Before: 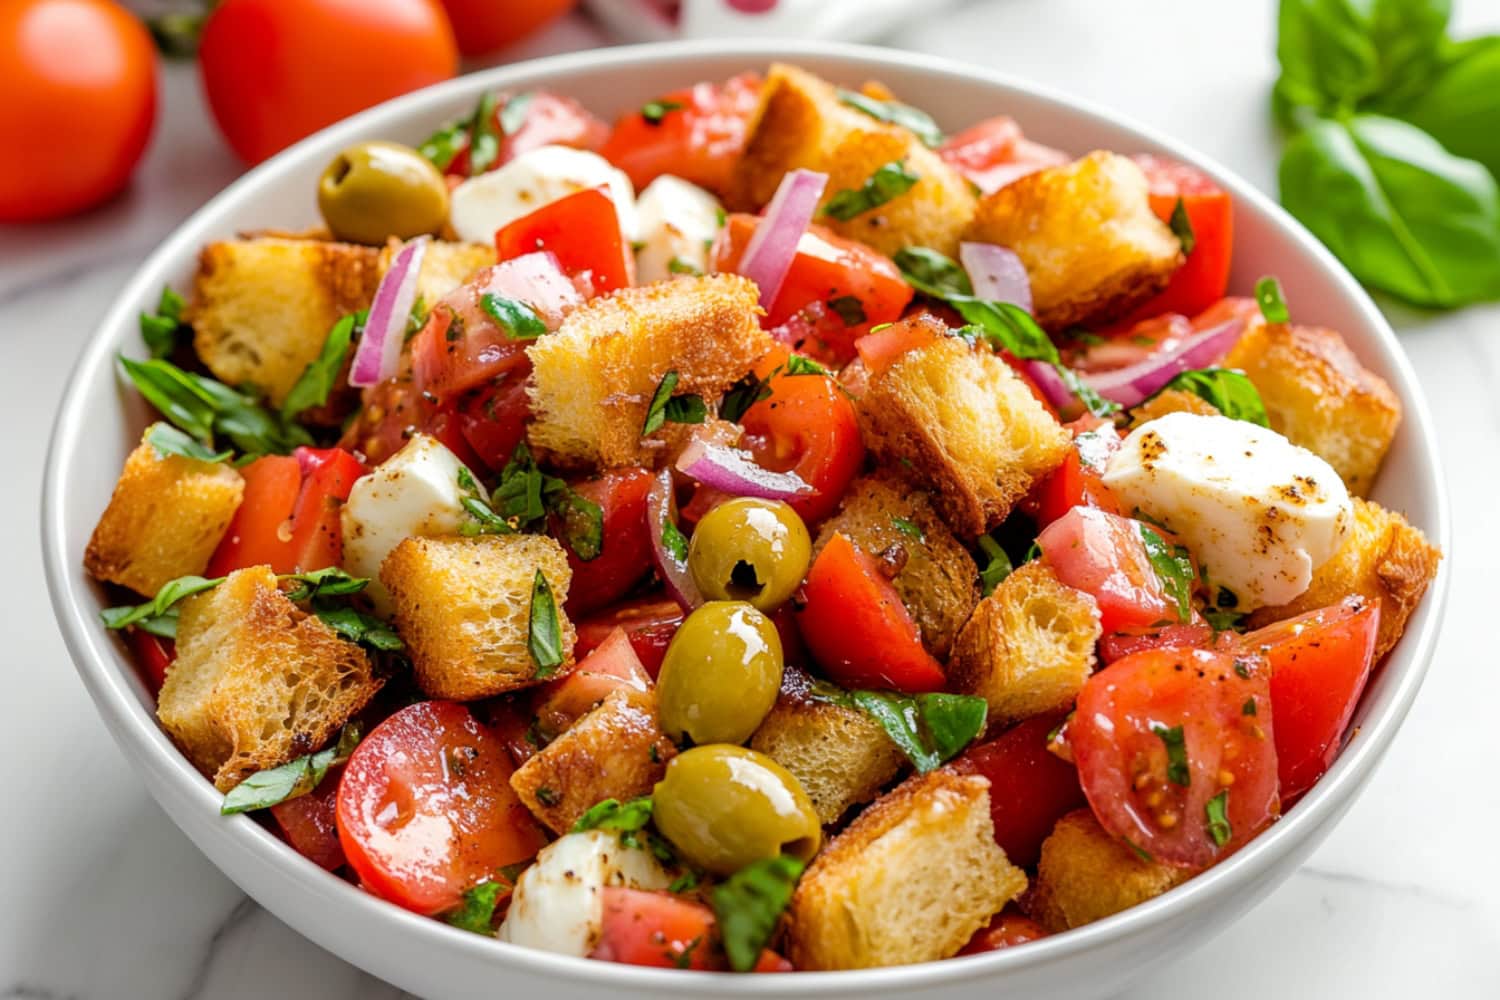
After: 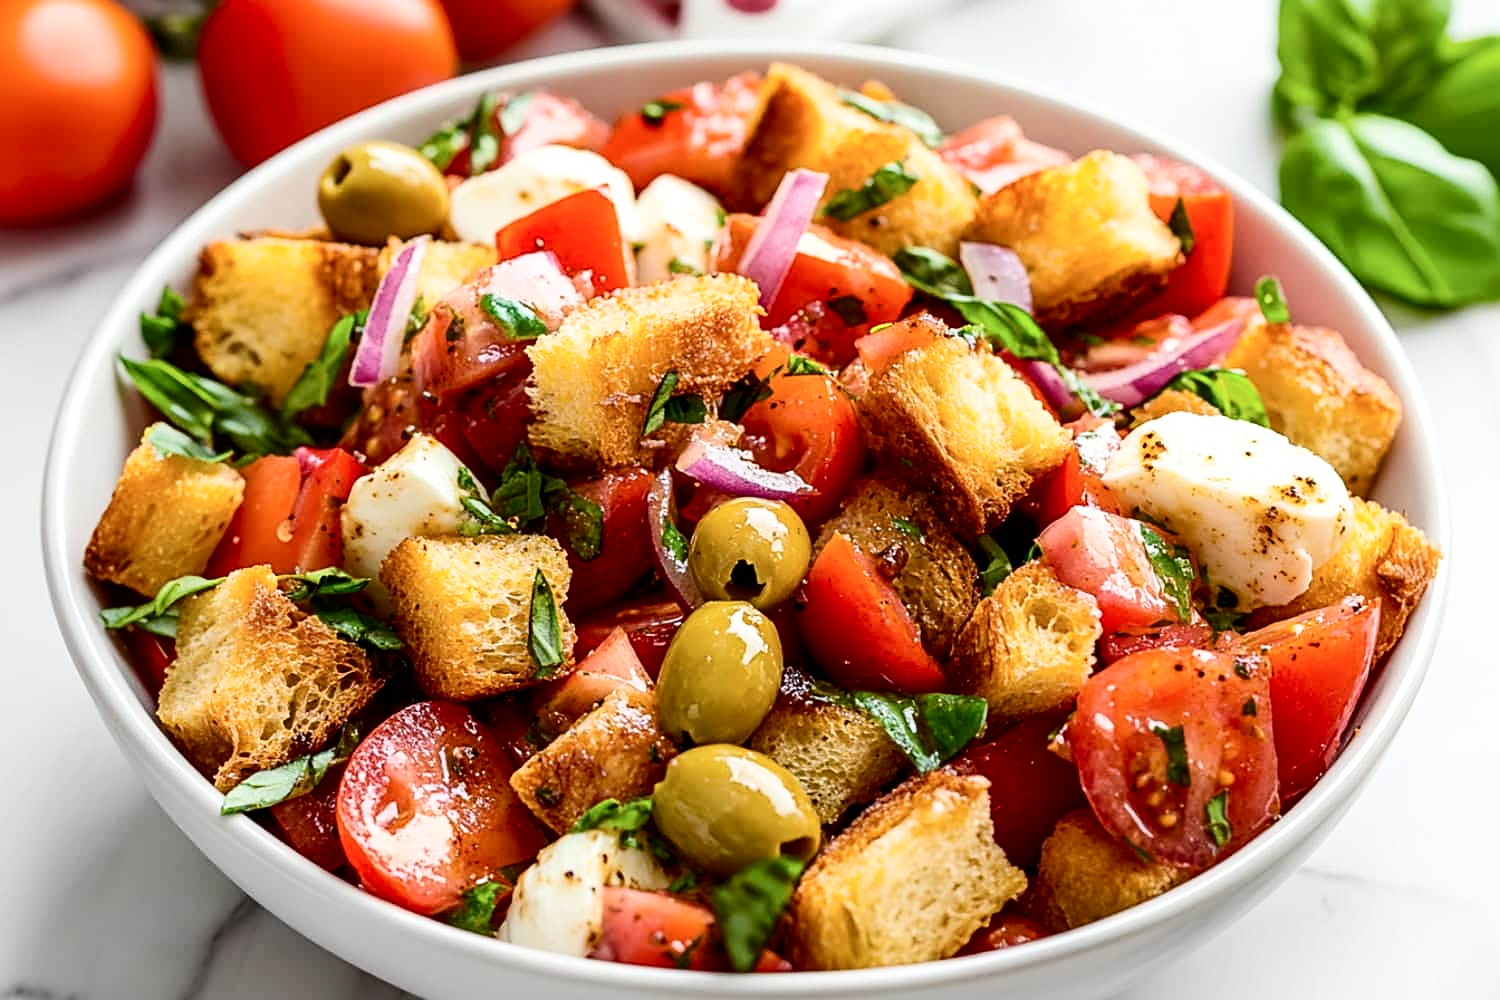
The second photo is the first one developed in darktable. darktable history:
contrast brightness saturation: contrast 0.281
sharpen: on, module defaults
